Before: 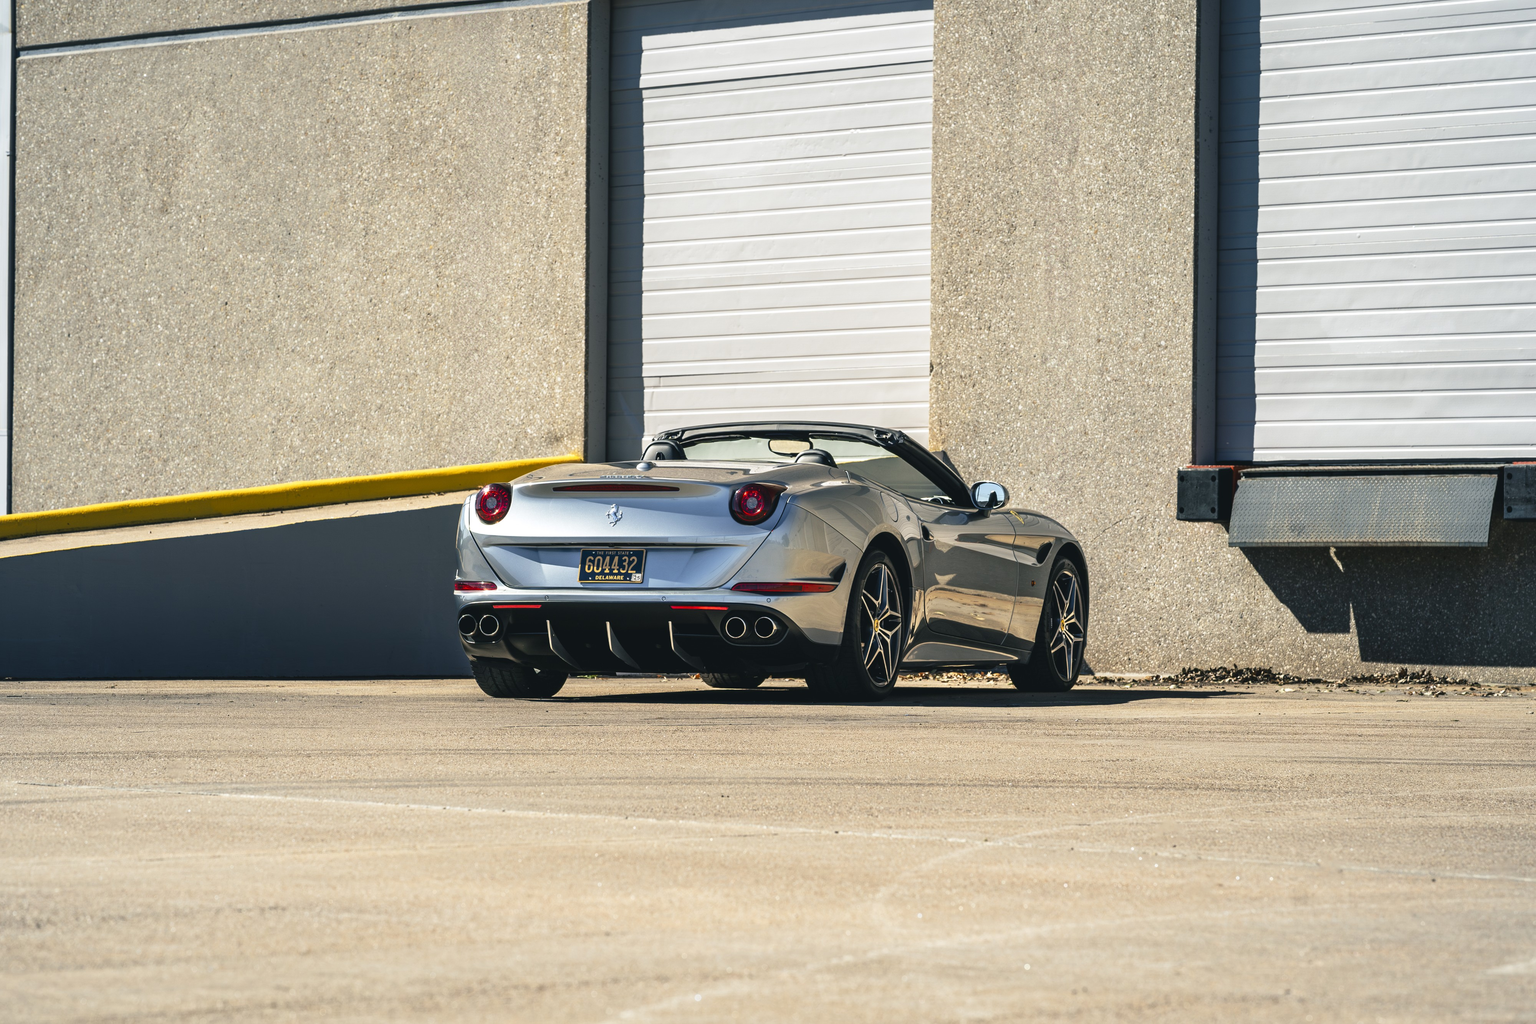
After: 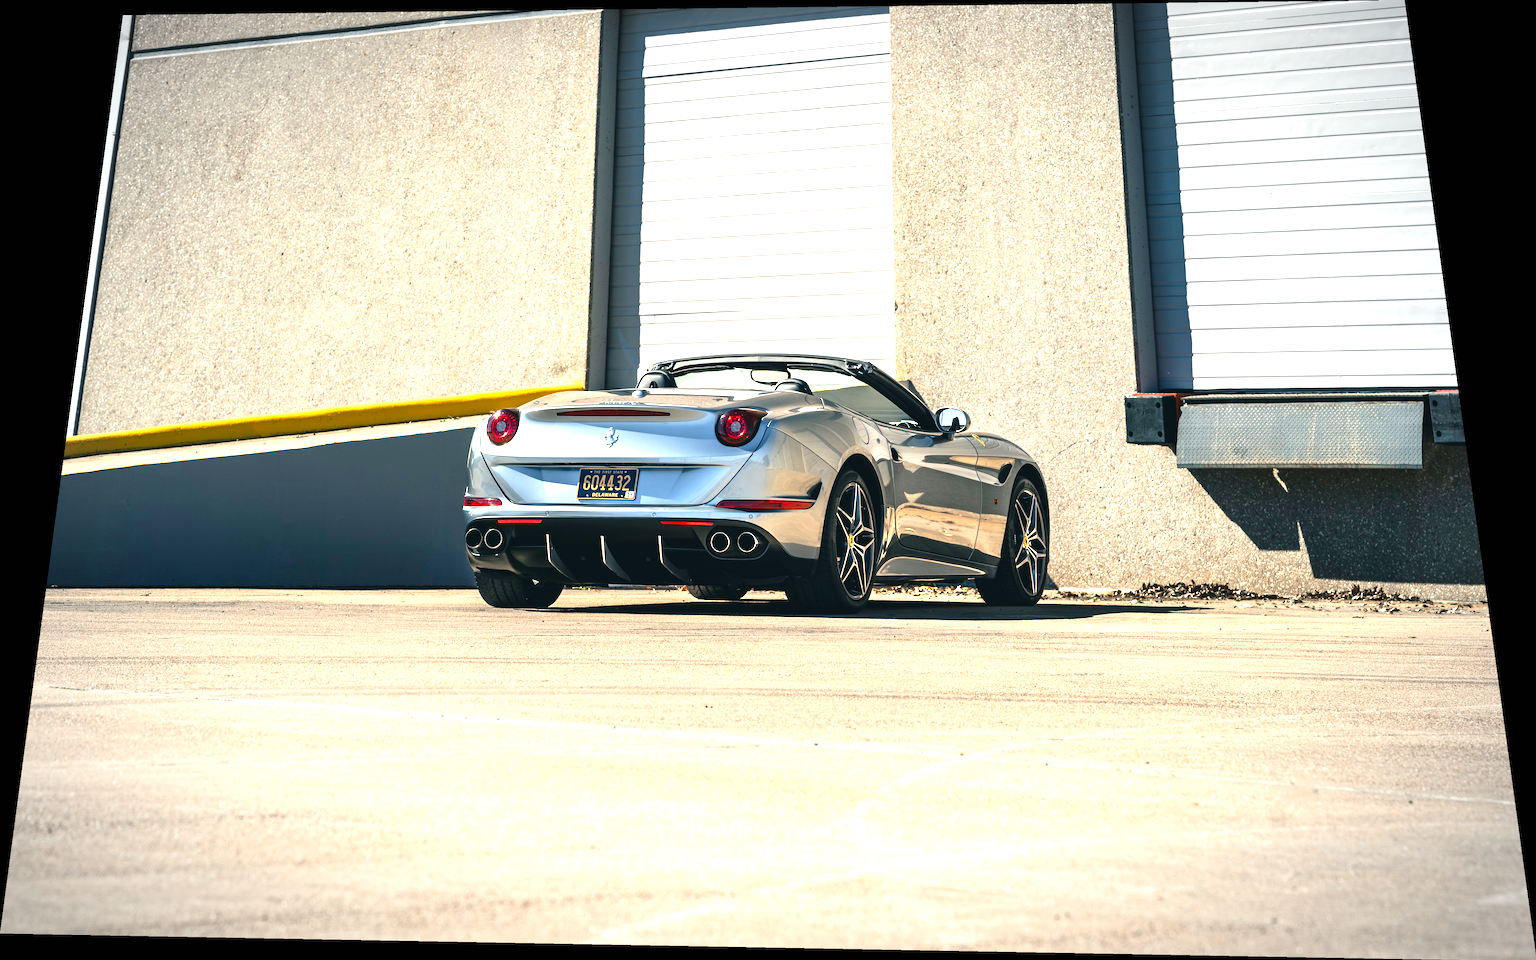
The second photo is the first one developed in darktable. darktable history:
vignetting: automatic ratio true
rotate and perspective: rotation 0.128°, lens shift (vertical) -0.181, lens shift (horizontal) -0.044, shear 0.001, automatic cropping off
exposure: black level correction 0, exposure 0.9 EV, compensate highlight preservation false
